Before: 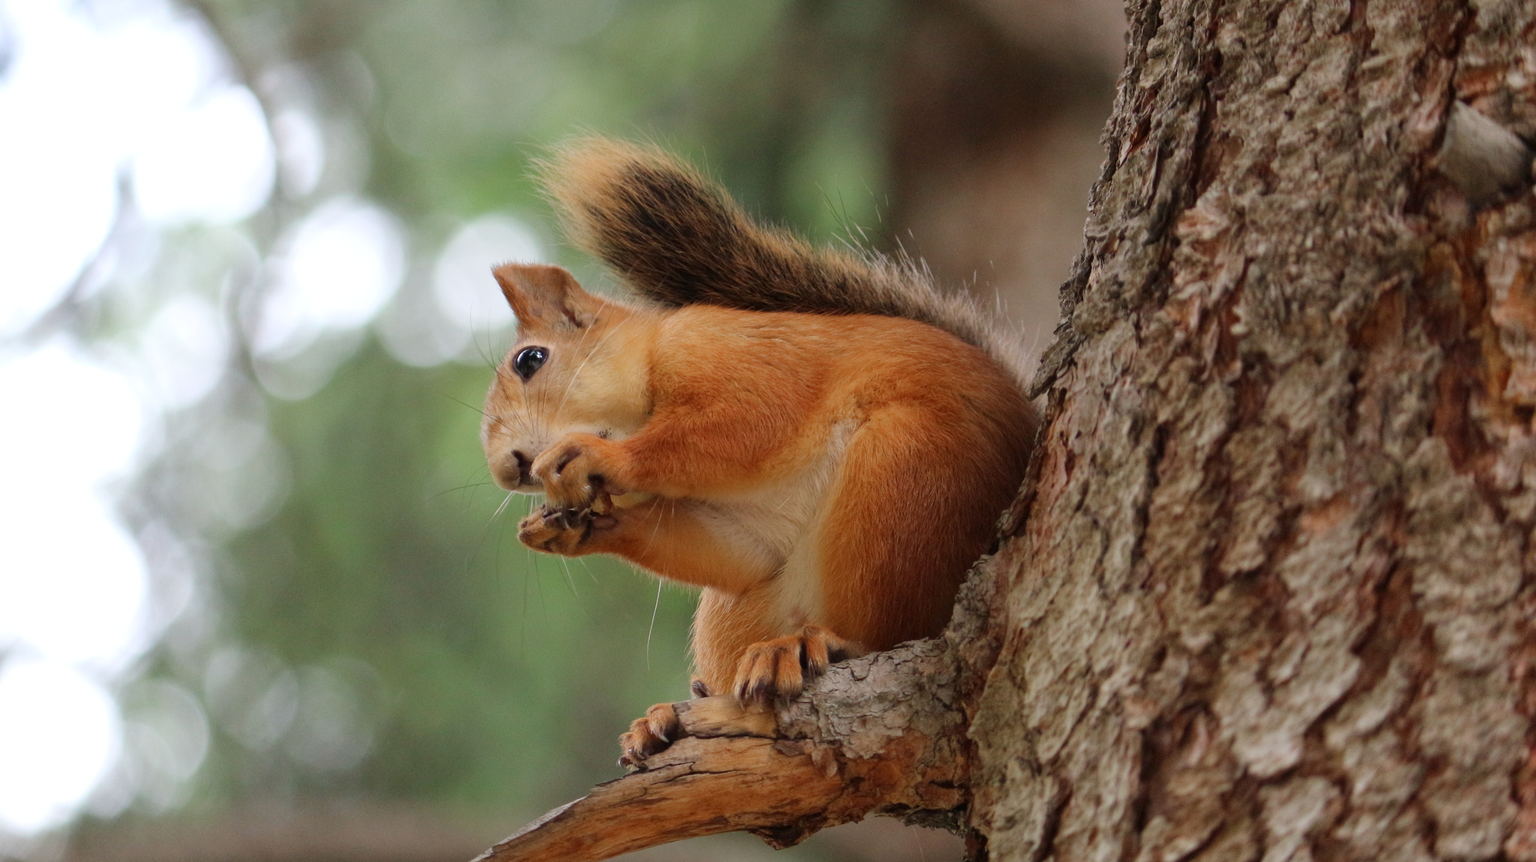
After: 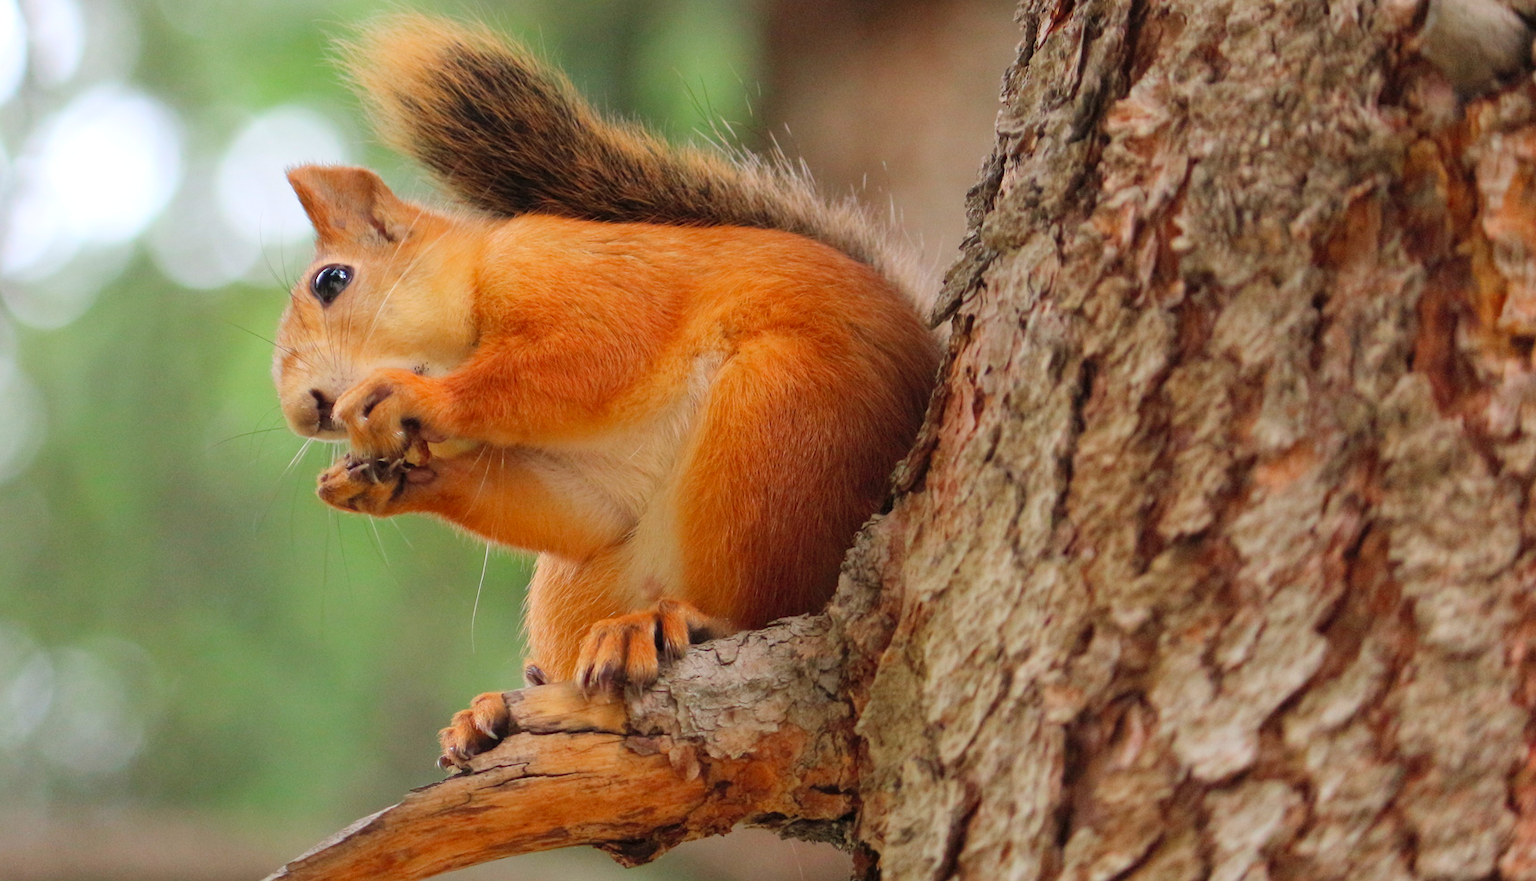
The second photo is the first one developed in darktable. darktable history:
exposure: black level correction 0.002, compensate highlight preservation false
crop: left 16.525%, top 14.651%
contrast brightness saturation: contrast 0.068, brightness 0.17, saturation 0.409
